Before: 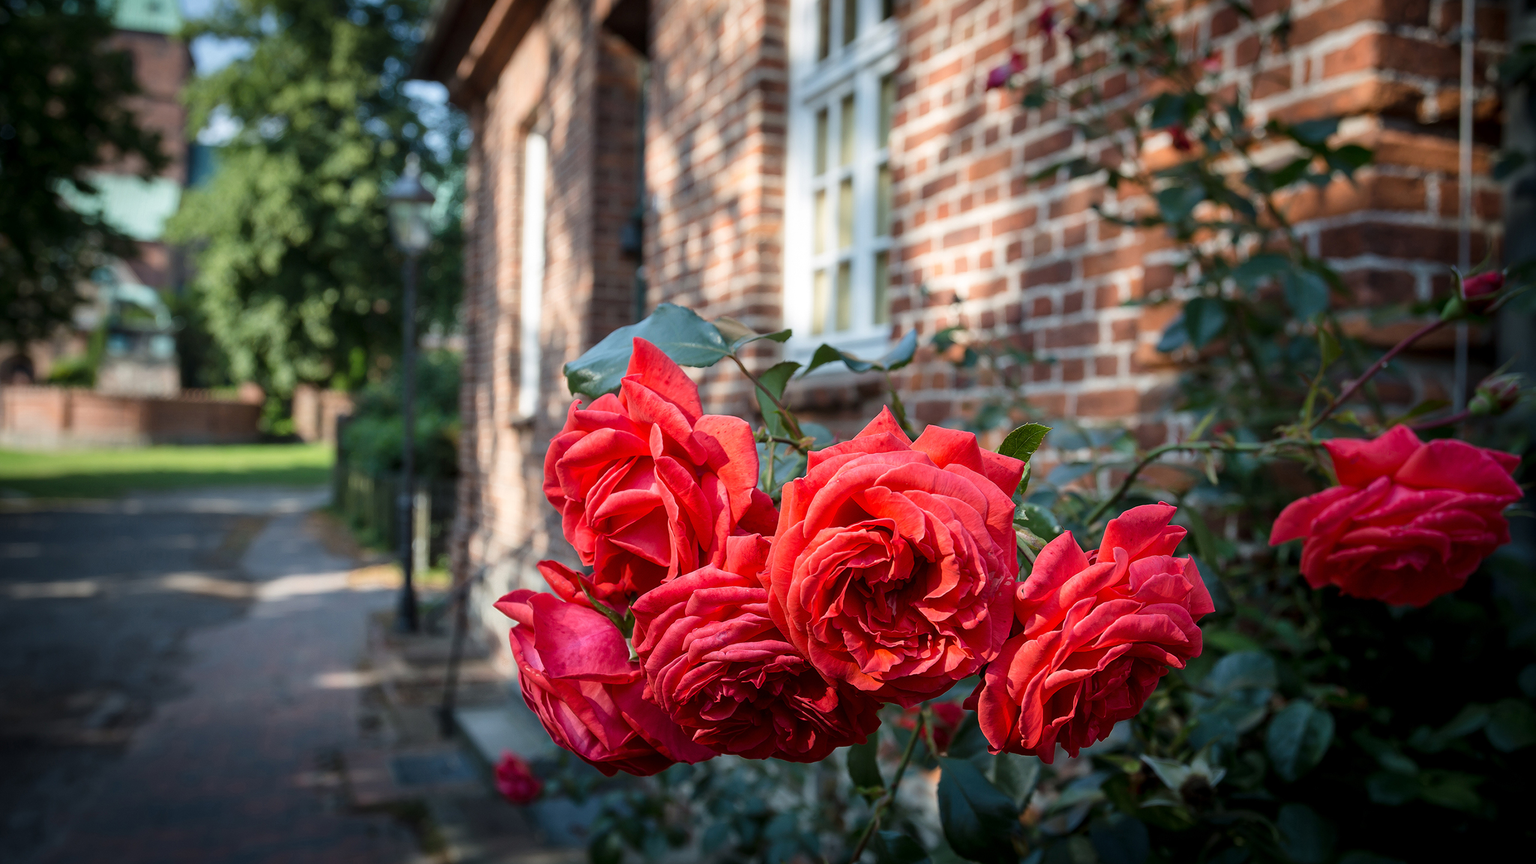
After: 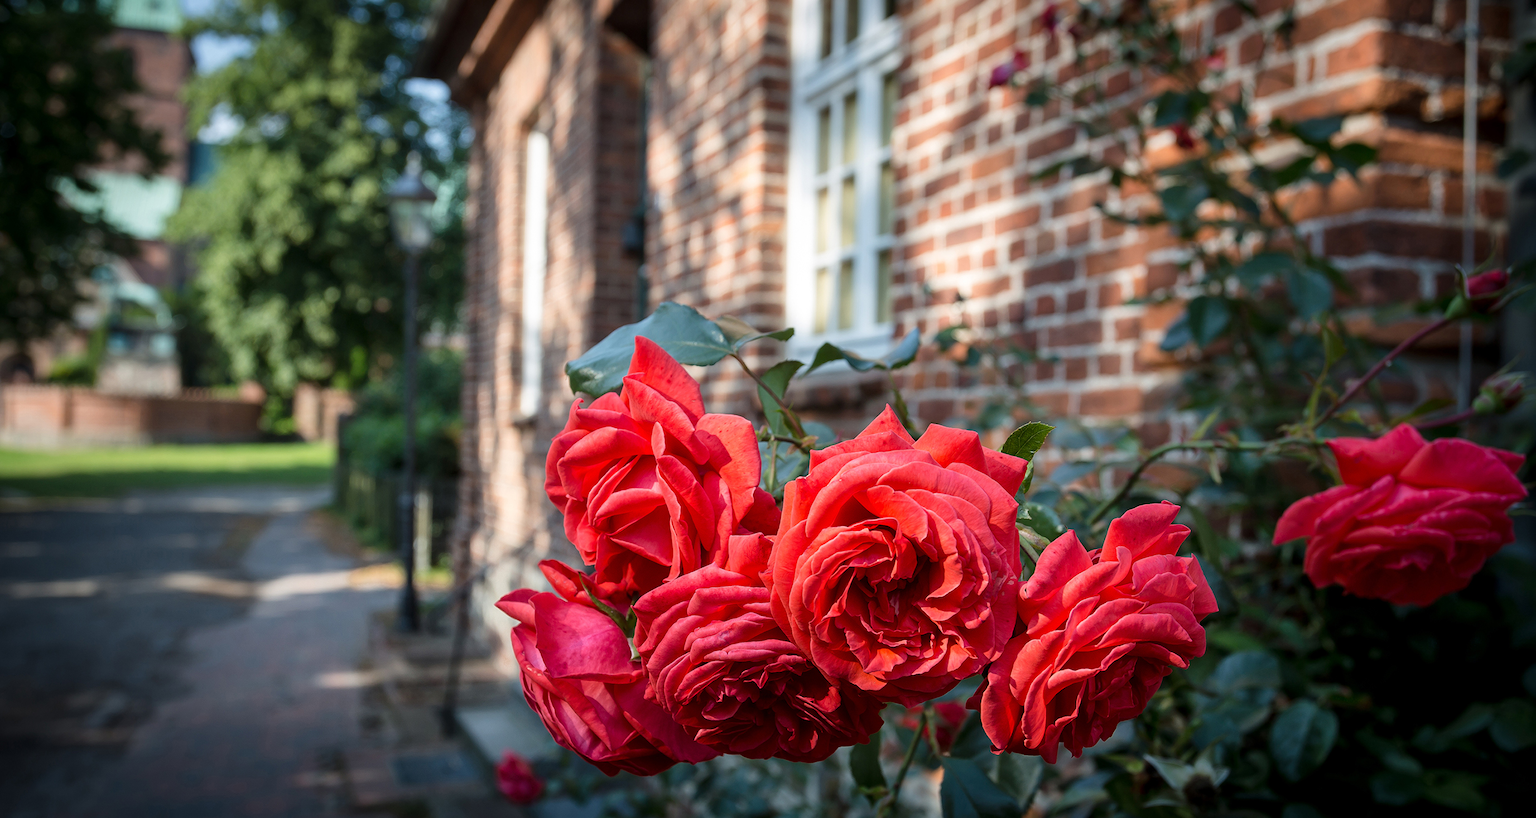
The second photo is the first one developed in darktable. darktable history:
crop: top 0.345%, right 0.261%, bottom 5.085%
